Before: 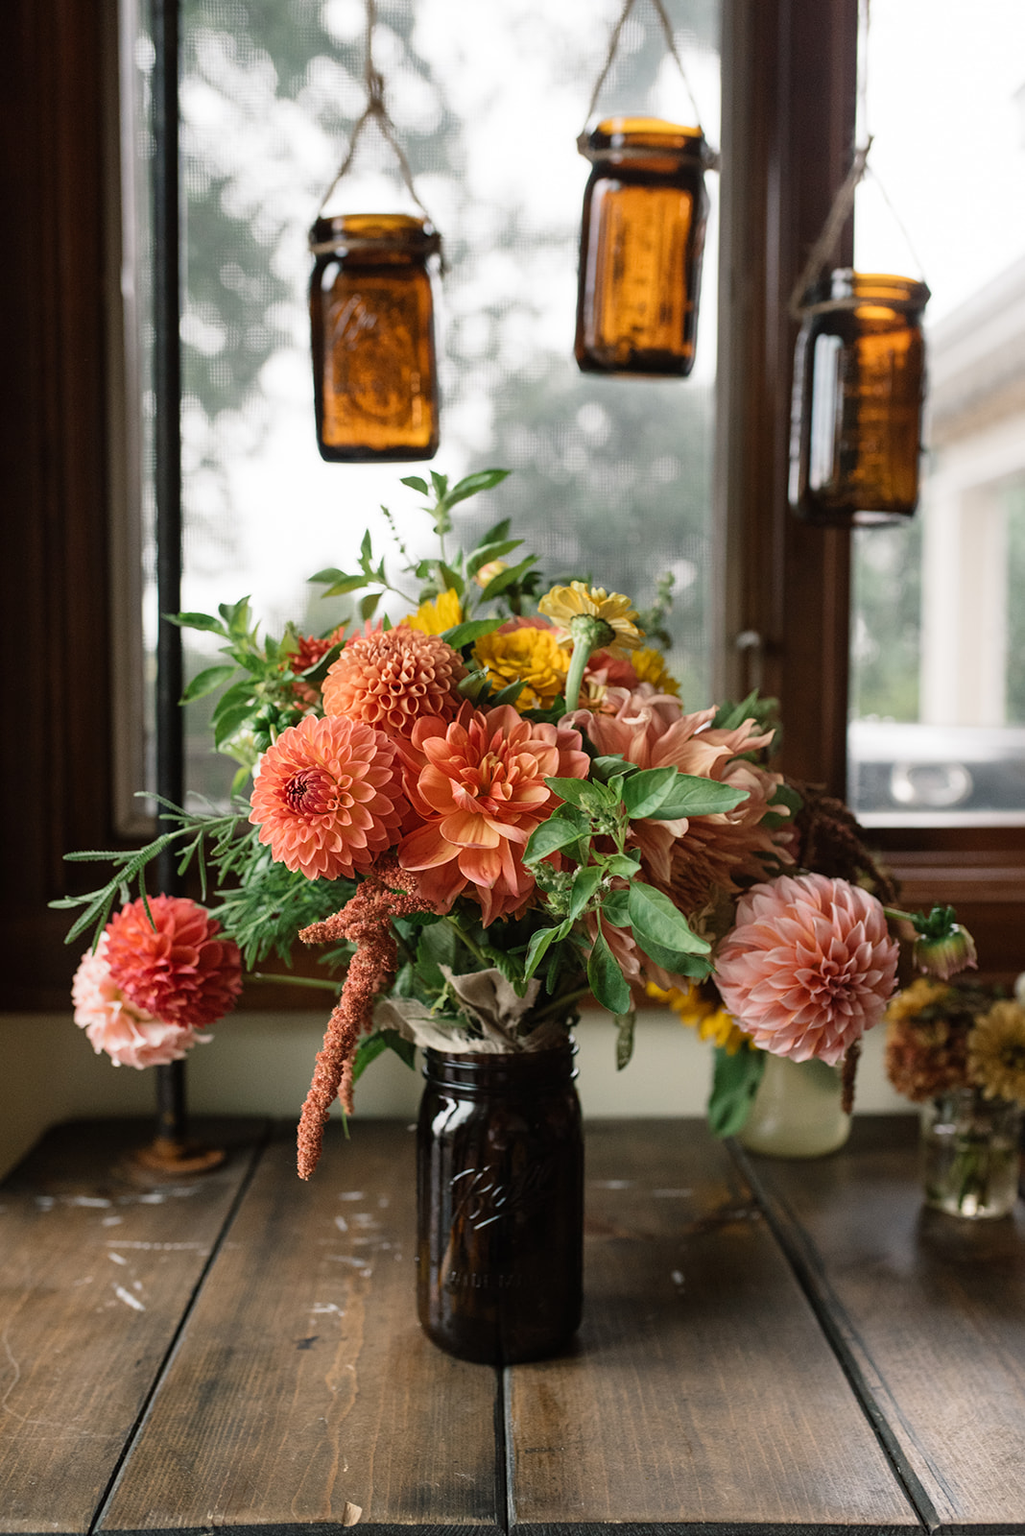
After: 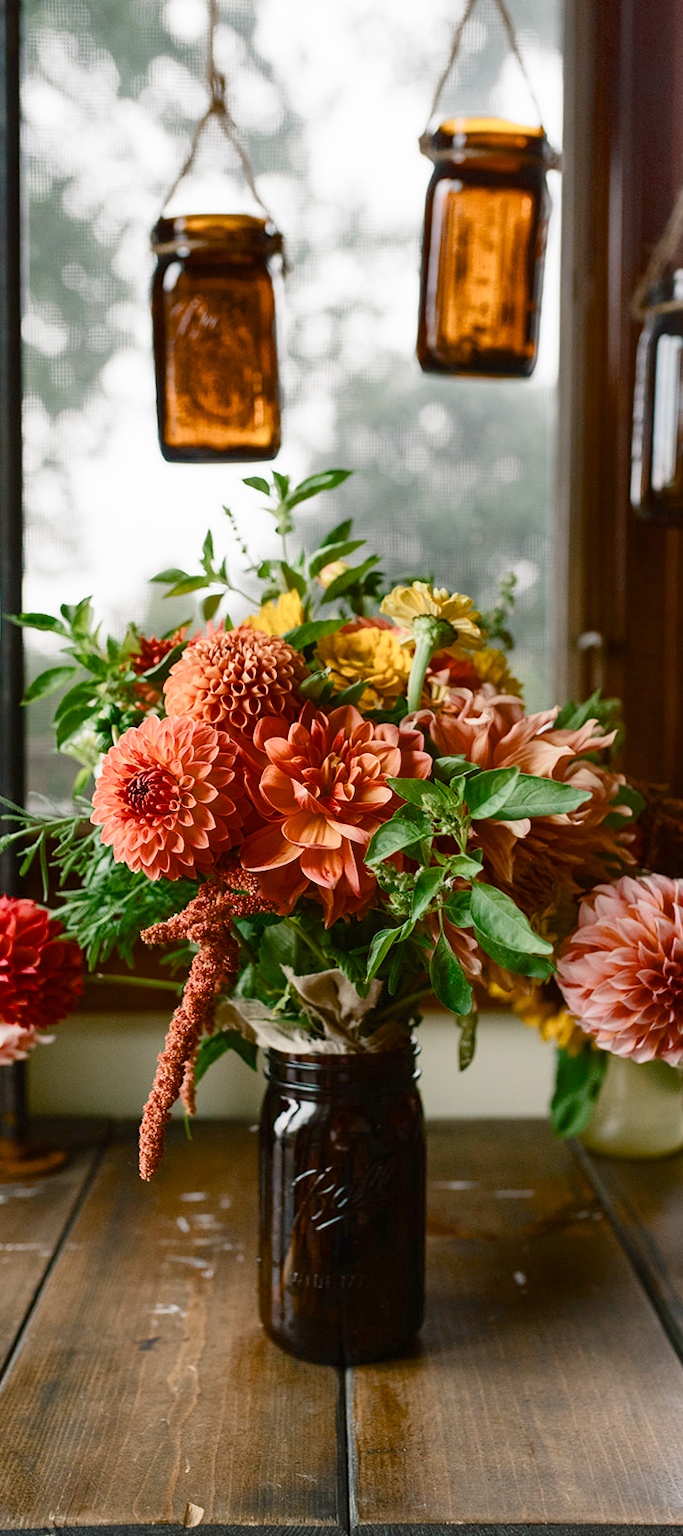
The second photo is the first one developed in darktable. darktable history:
color balance rgb: perceptual saturation grading › global saturation 14.188%, perceptual saturation grading › highlights -30.31%, perceptual saturation grading › shadows 50.942%, perceptual brilliance grading › highlights 11.294%, global vibrance -7.267%, contrast -13.299%, saturation formula JzAzBz (2021)
exposure: exposure 0.074 EV, compensate highlight preservation false
crop and rotate: left 15.532%, right 17.799%
